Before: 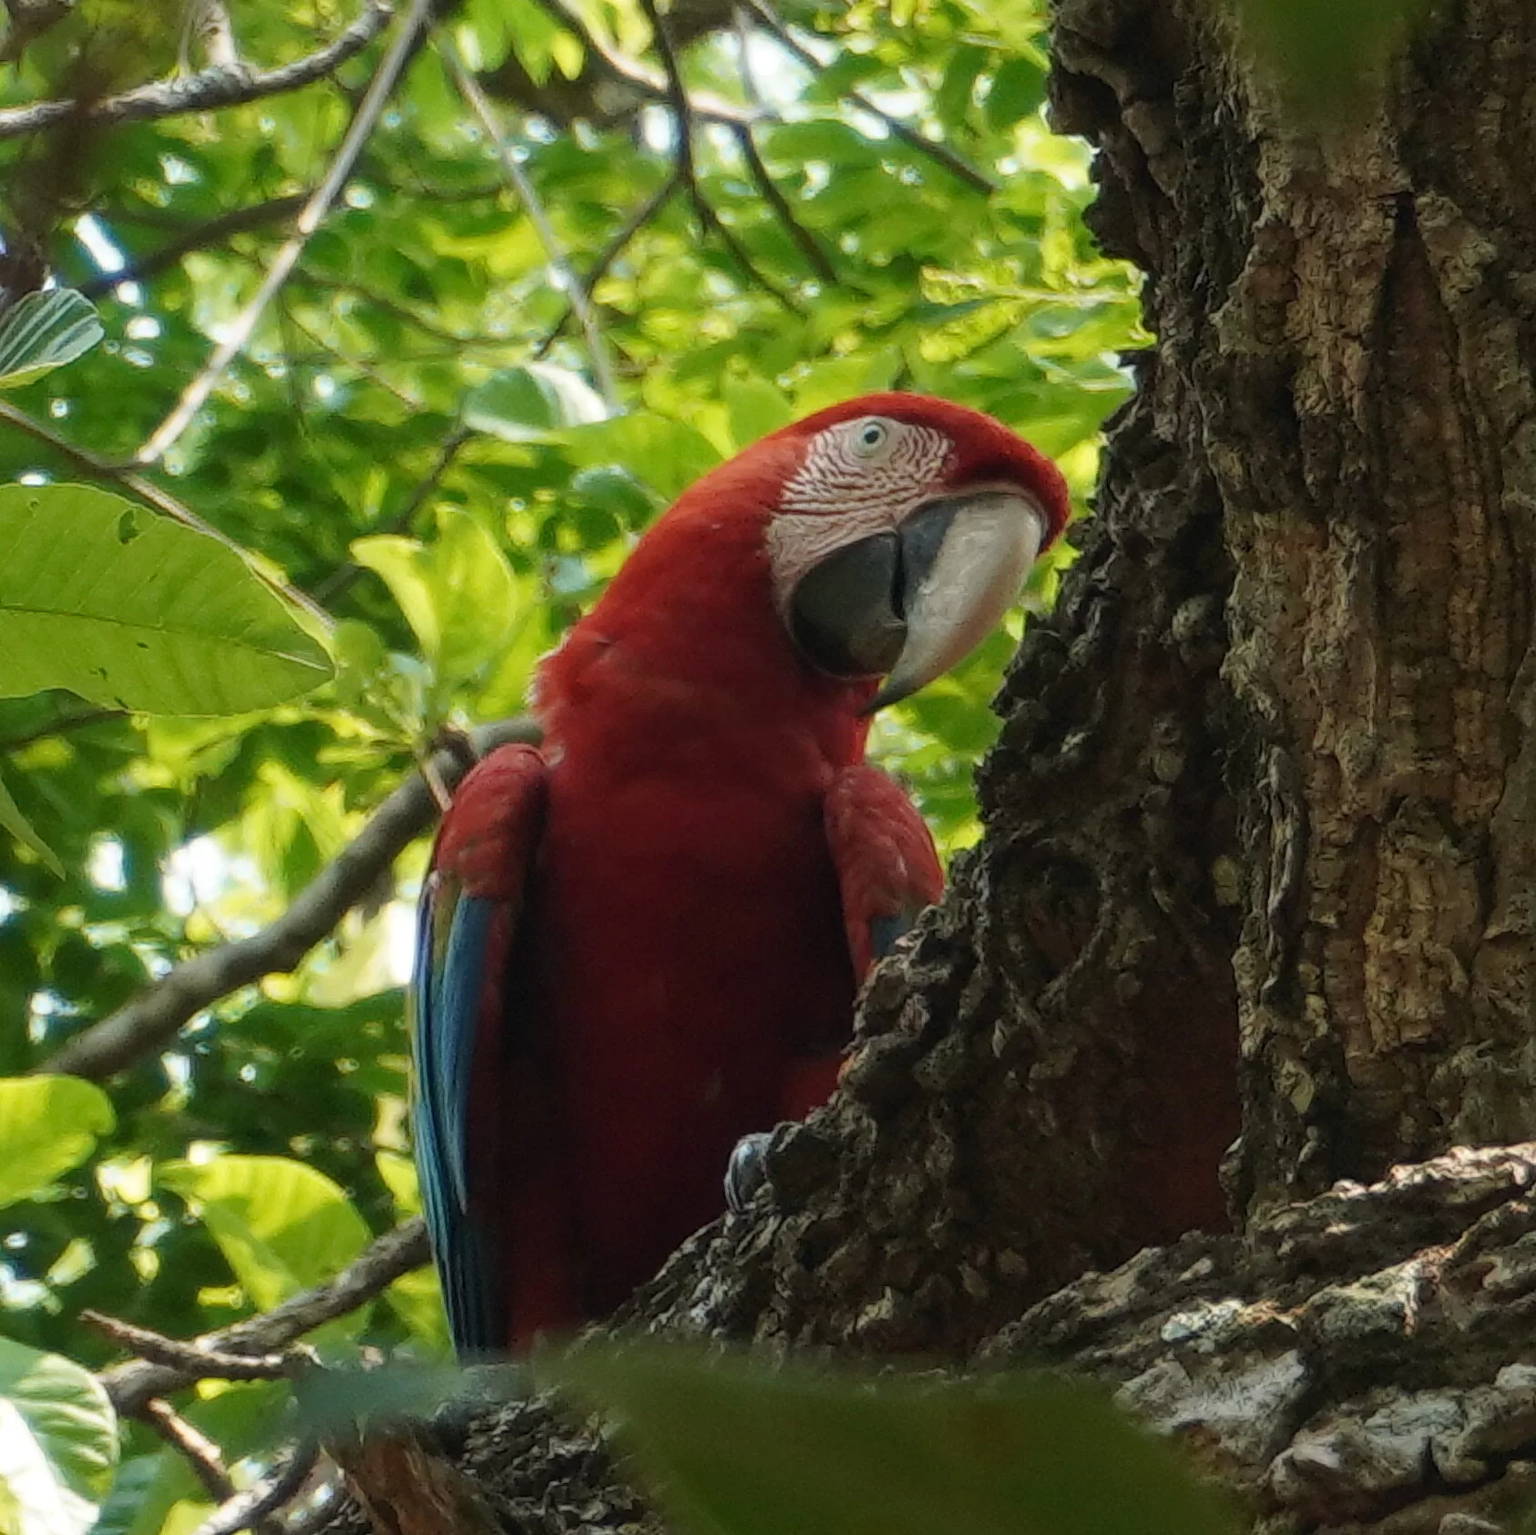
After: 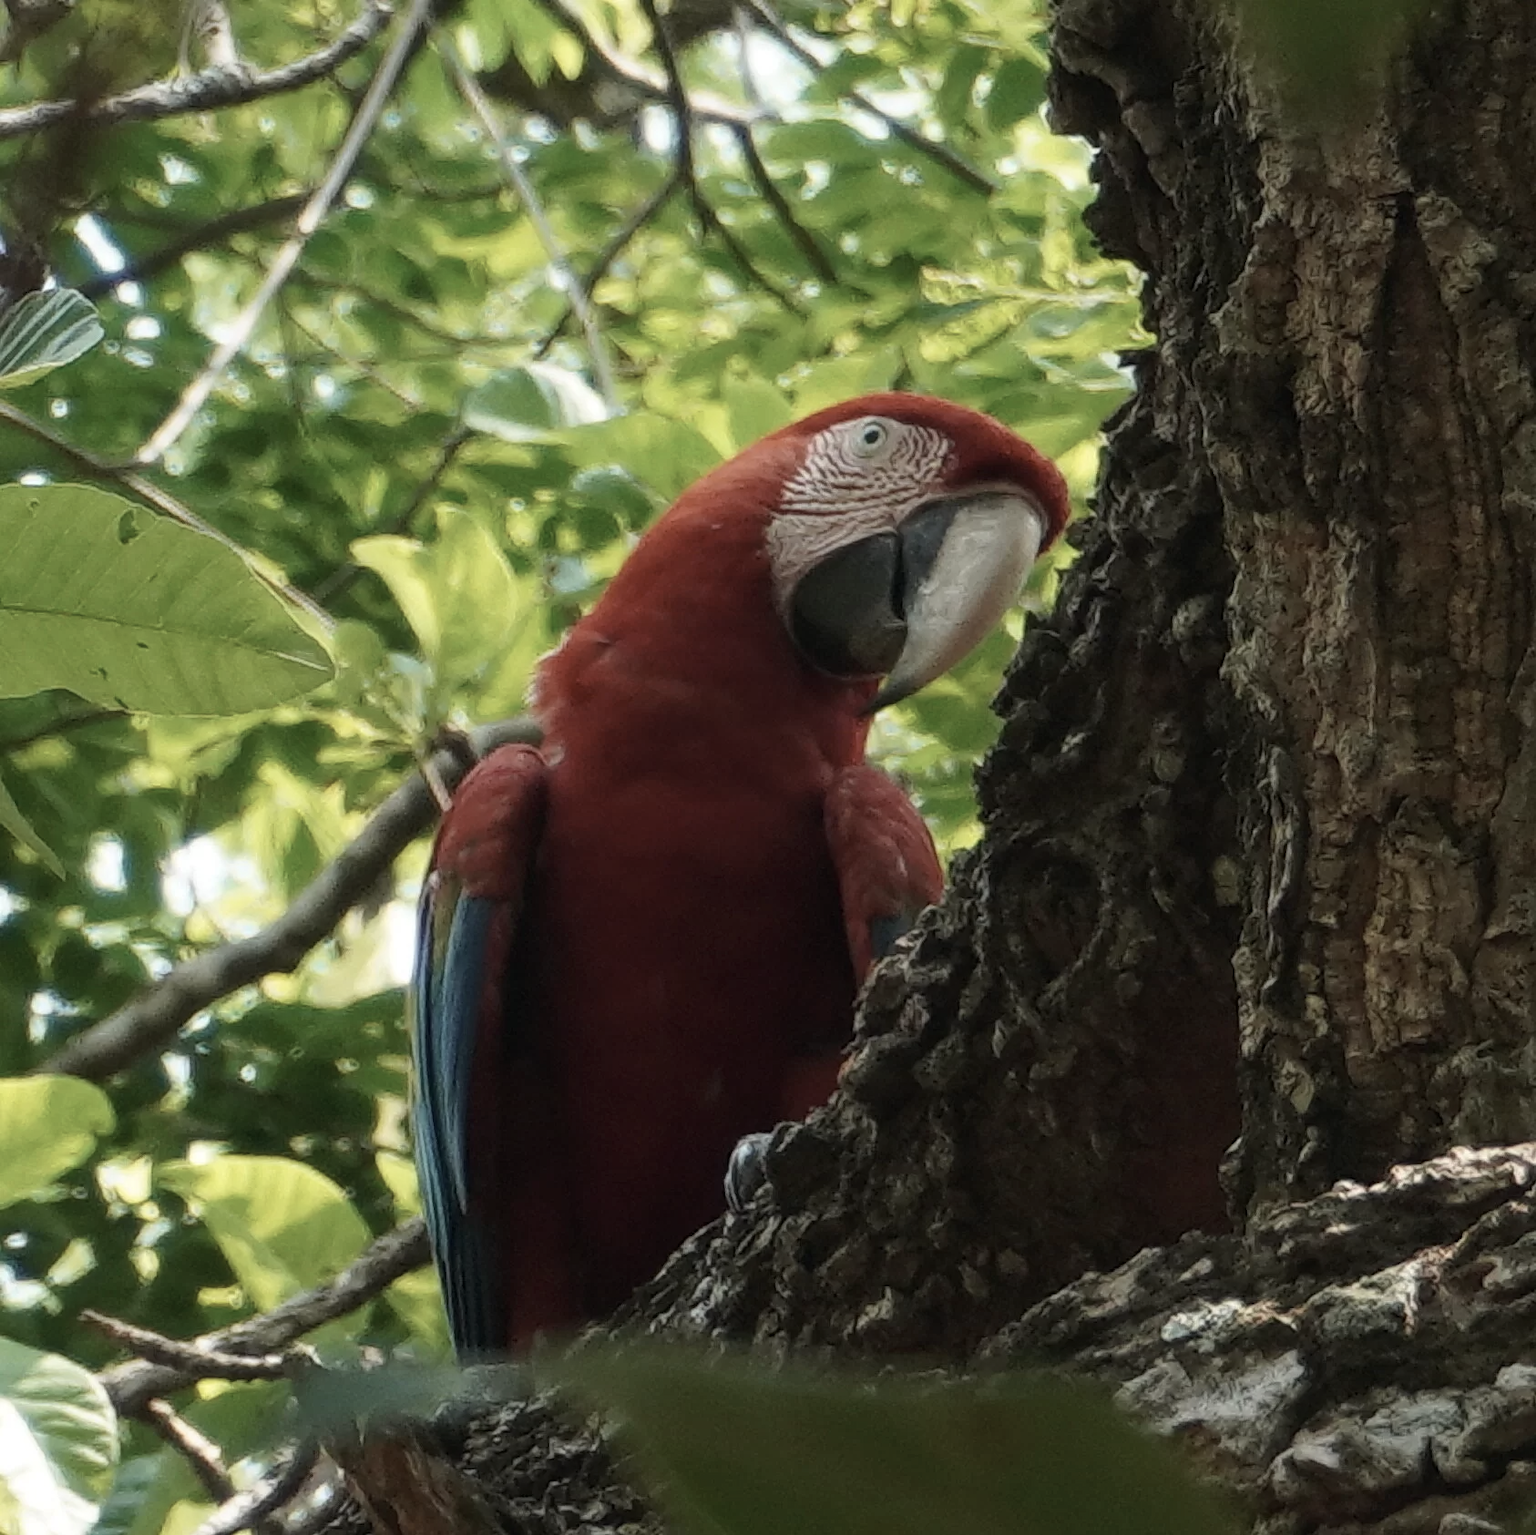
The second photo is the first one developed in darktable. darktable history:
contrast brightness saturation: contrast 0.105, saturation -0.351
